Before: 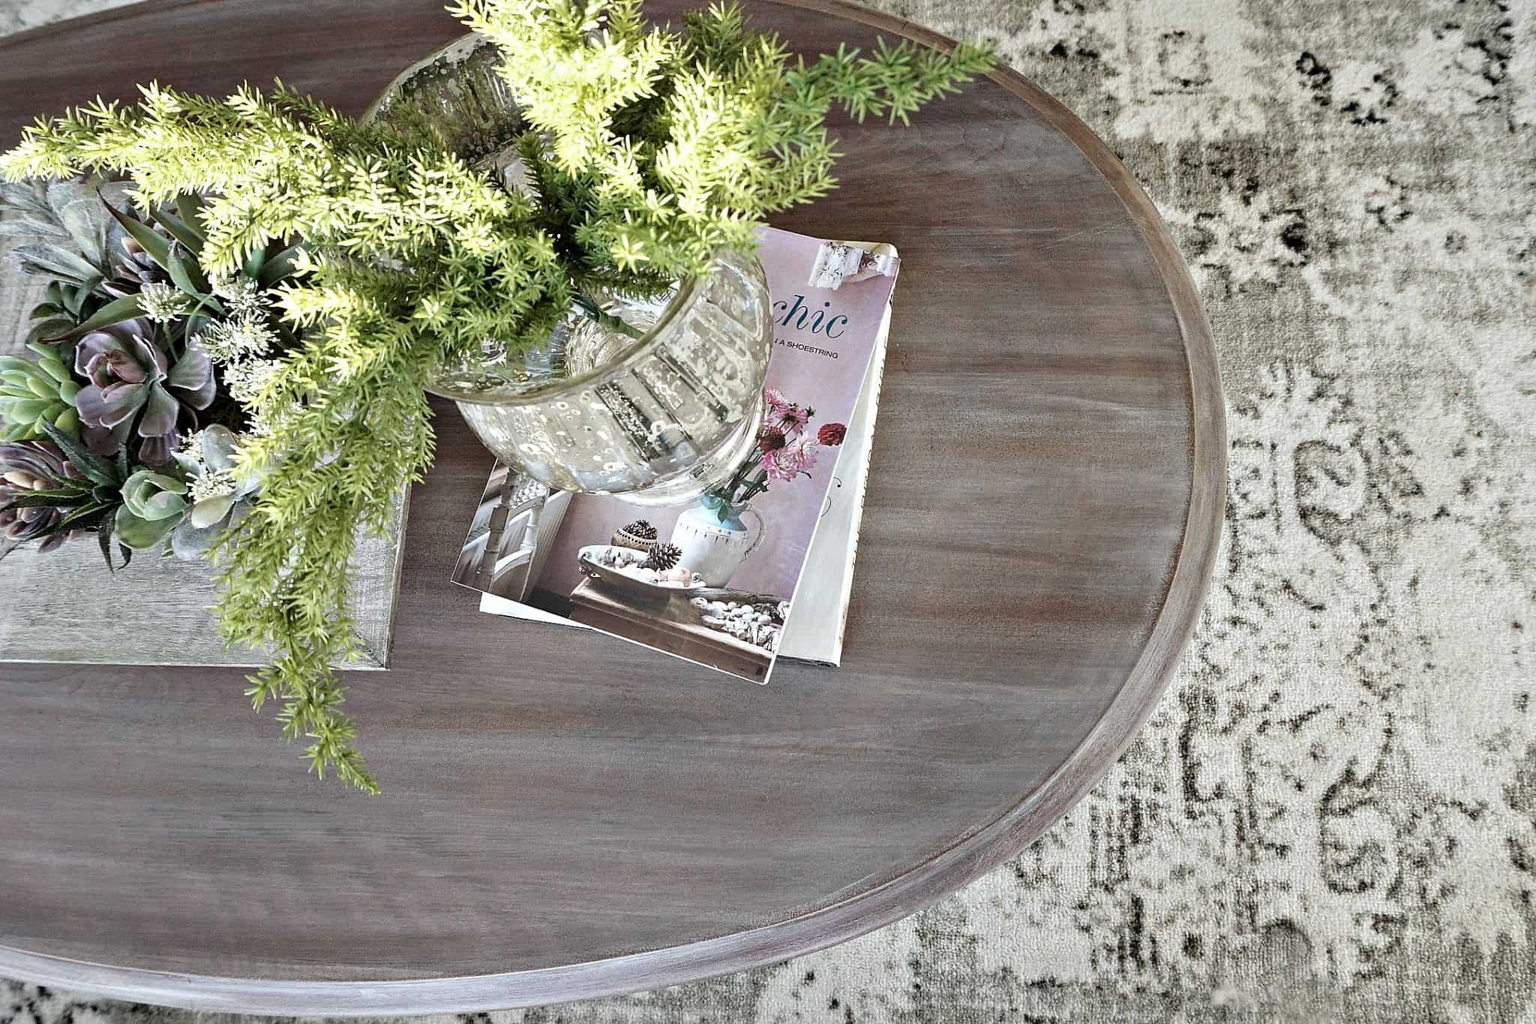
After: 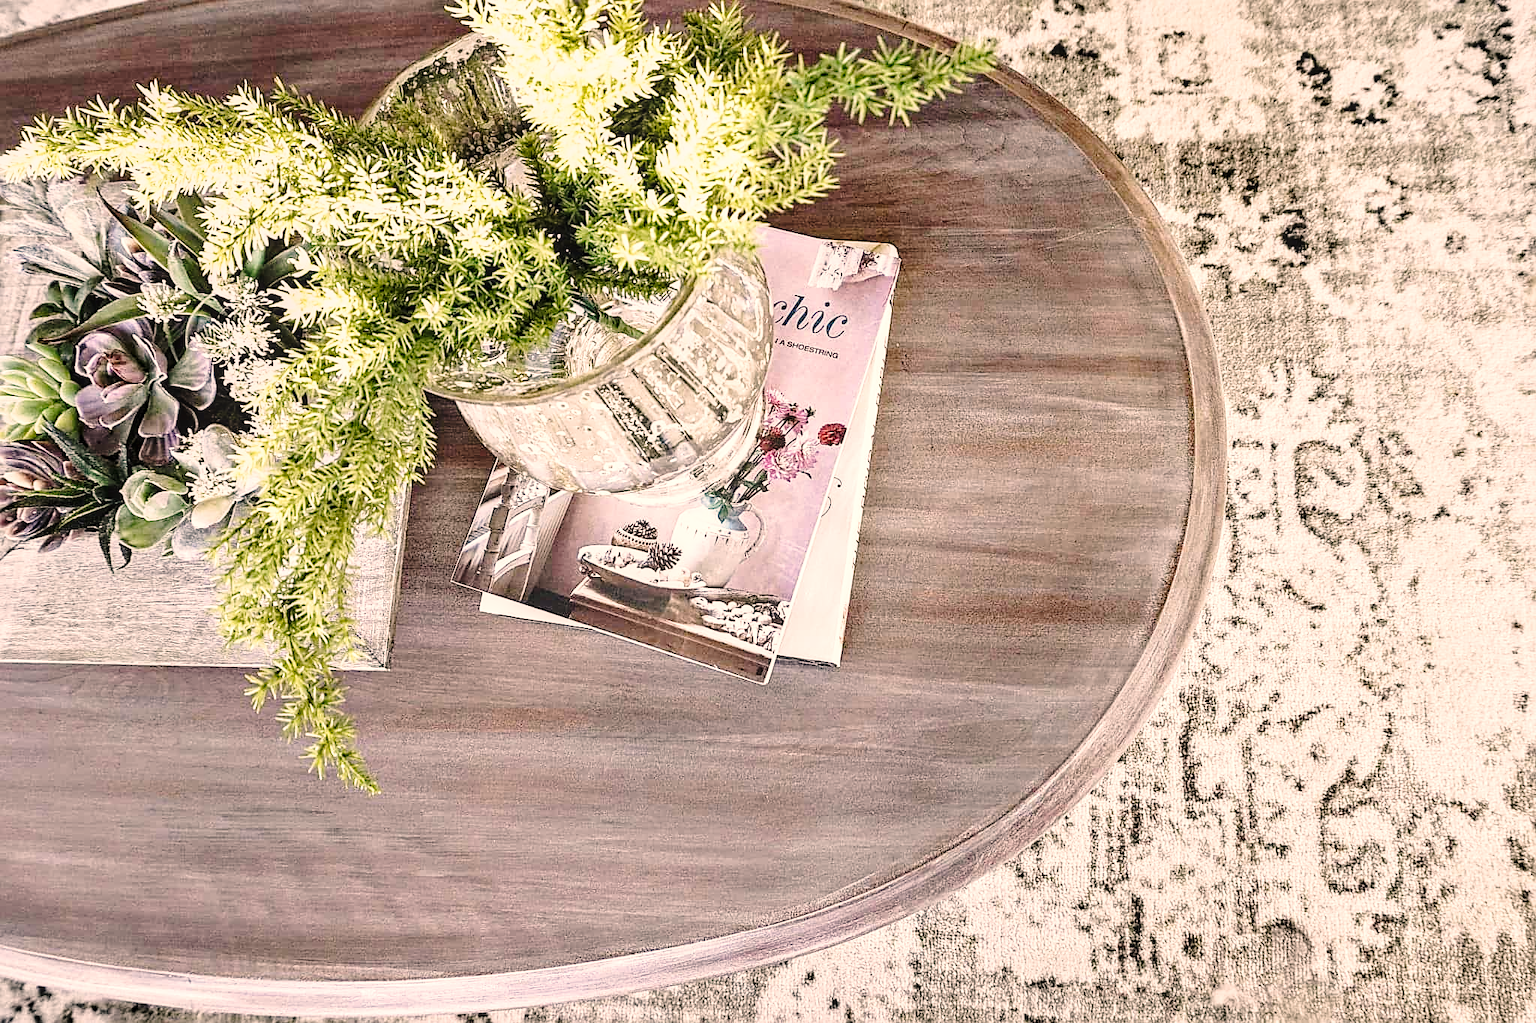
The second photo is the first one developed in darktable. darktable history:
base curve: curves: ch0 [(0, 0) (0.028, 0.03) (0.121, 0.232) (0.46, 0.748) (0.859, 0.968) (1, 1)], preserve colors none
sharpen: on, module defaults
color correction: highlights a* 11.61, highlights b* 11.58
local contrast: on, module defaults
